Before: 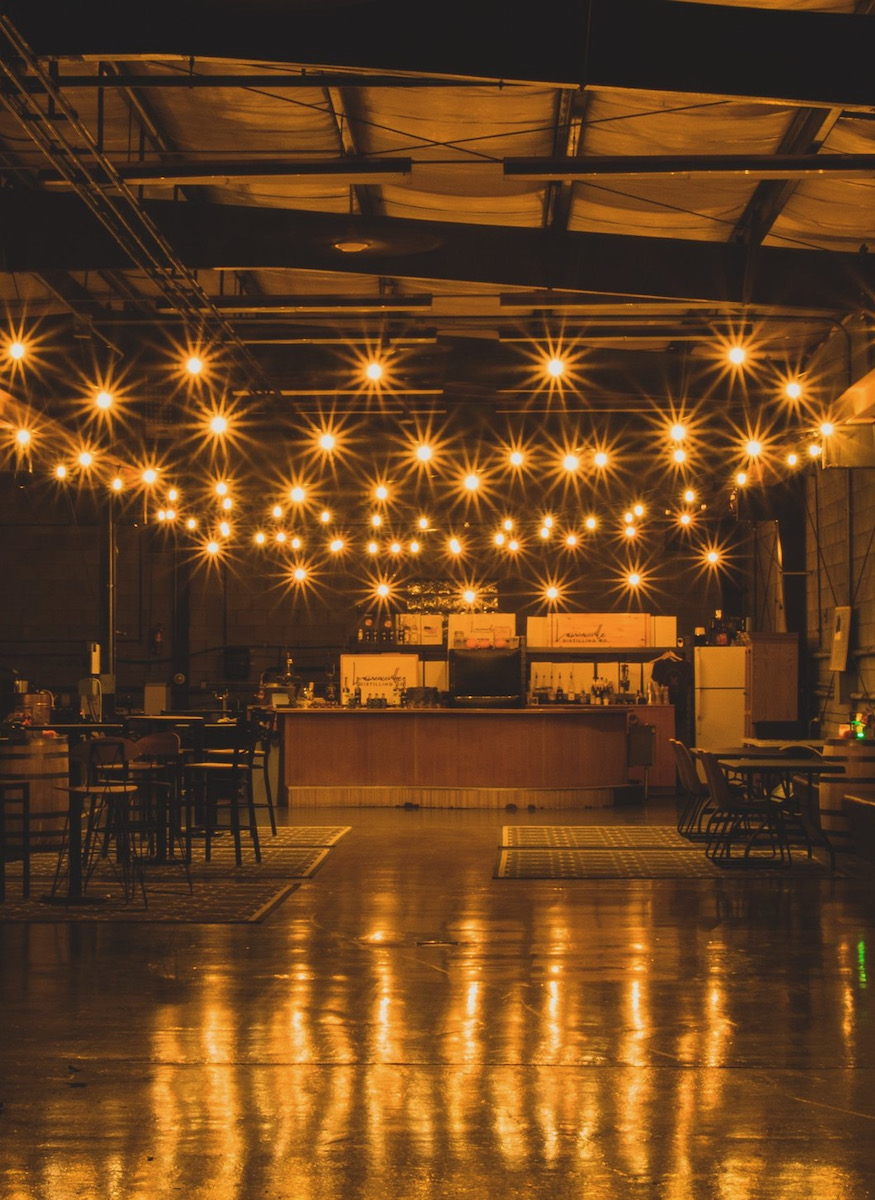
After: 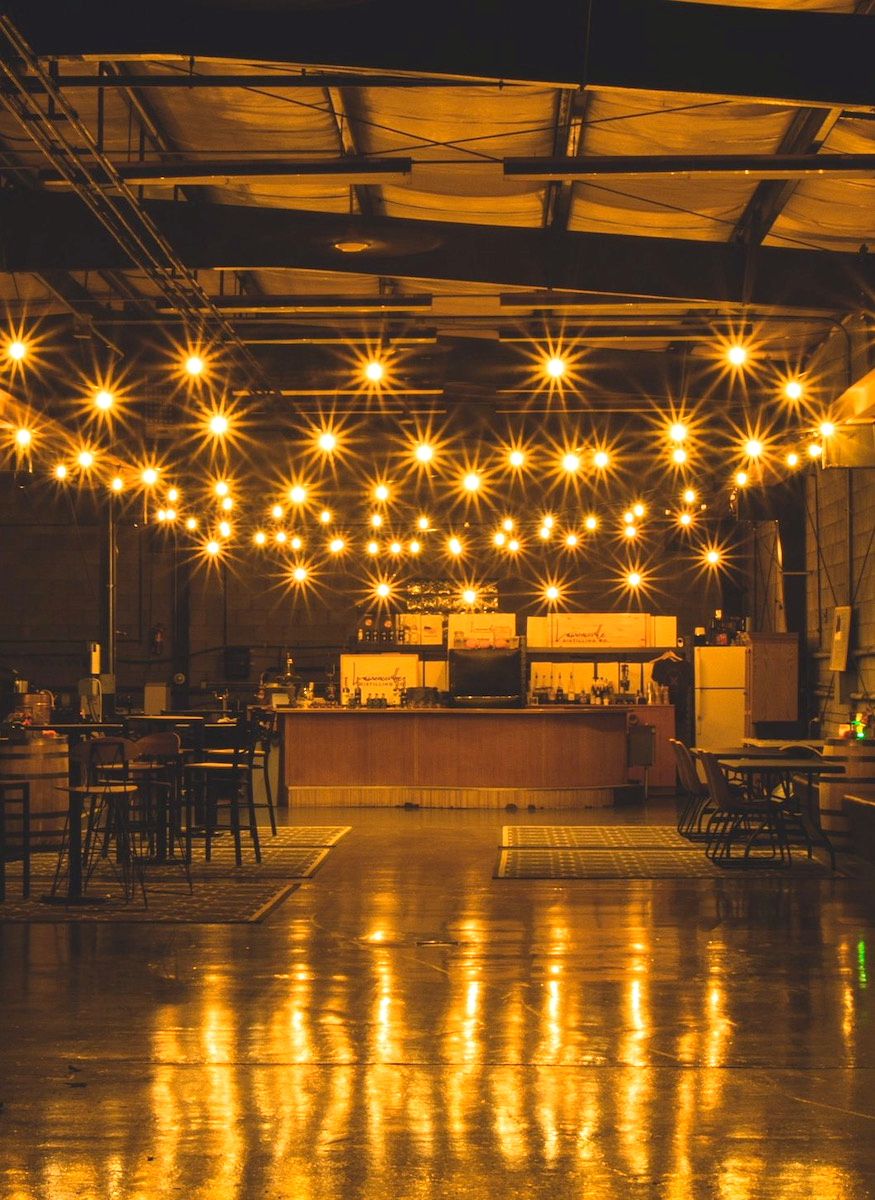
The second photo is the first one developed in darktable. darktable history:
white balance: red 0.976, blue 1.04
exposure: exposure 0.657 EV, compensate highlight preservation false
